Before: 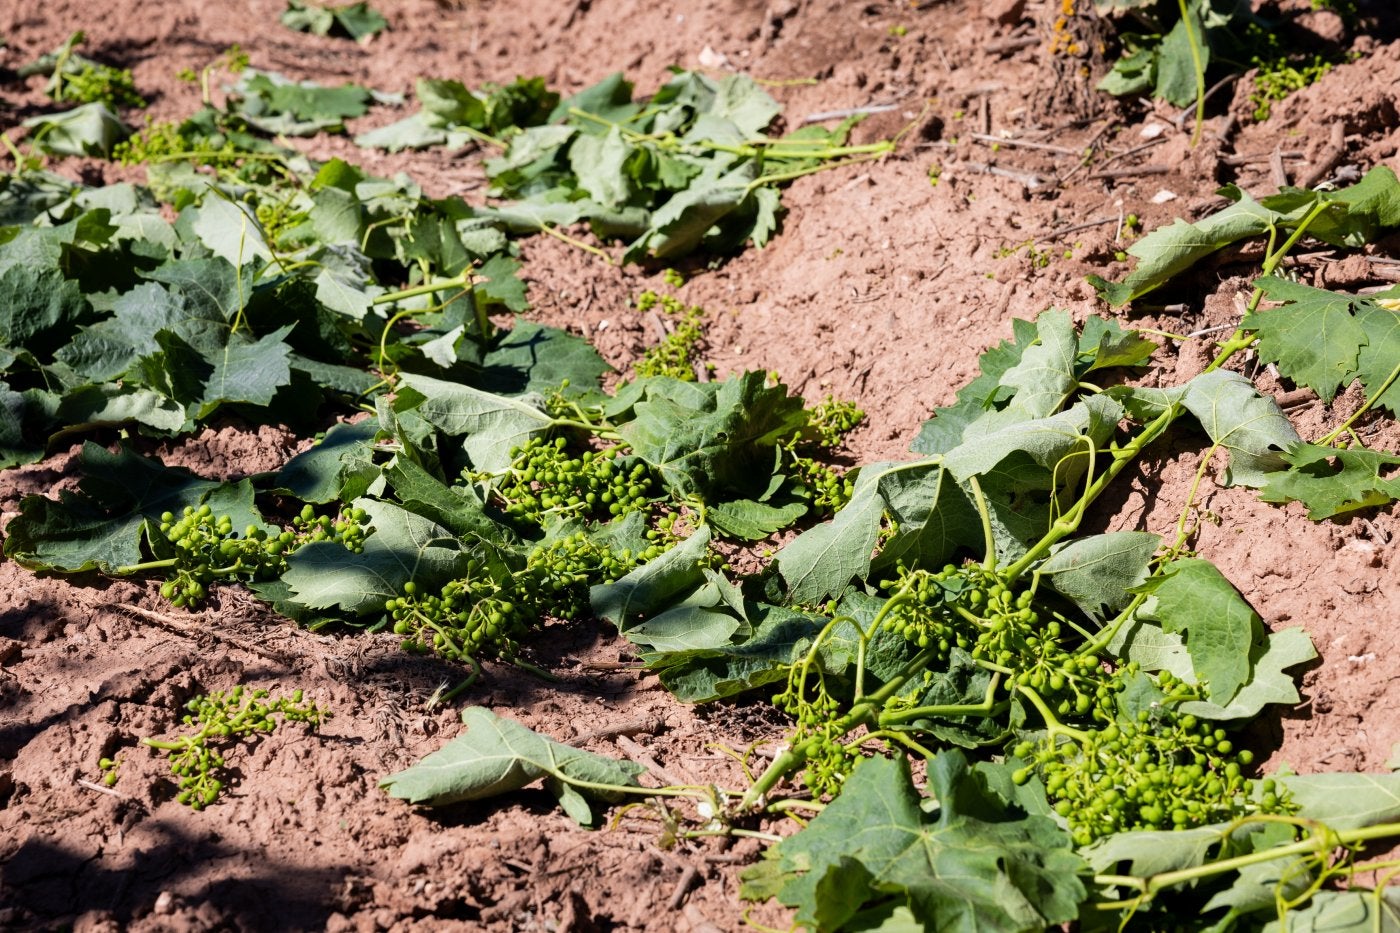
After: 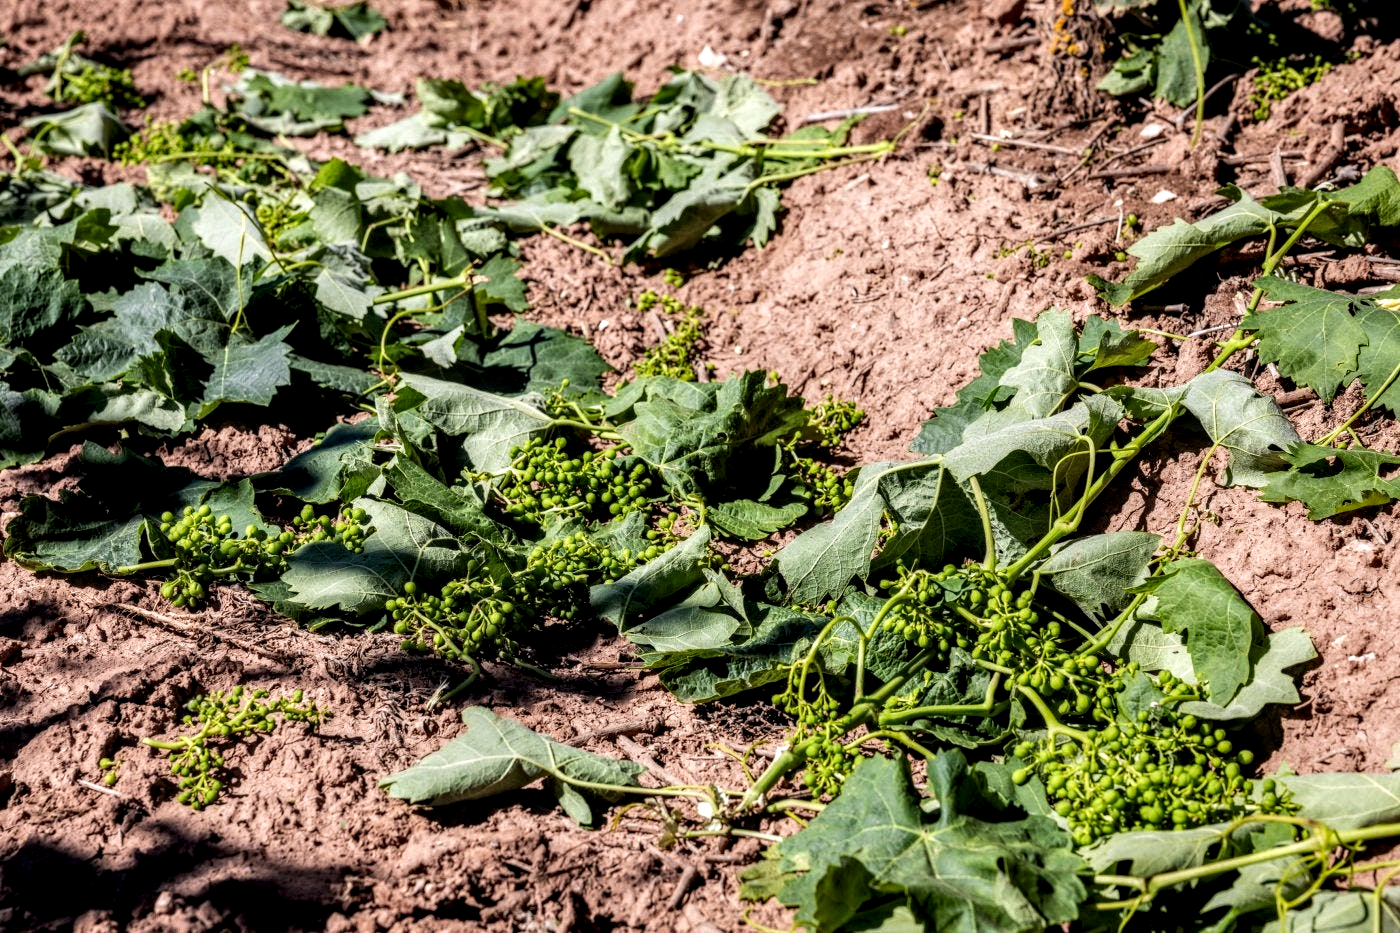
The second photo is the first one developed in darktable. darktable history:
local contrast: highlights 13%, shadows 40%, detail 184%, midtone range 0.464
